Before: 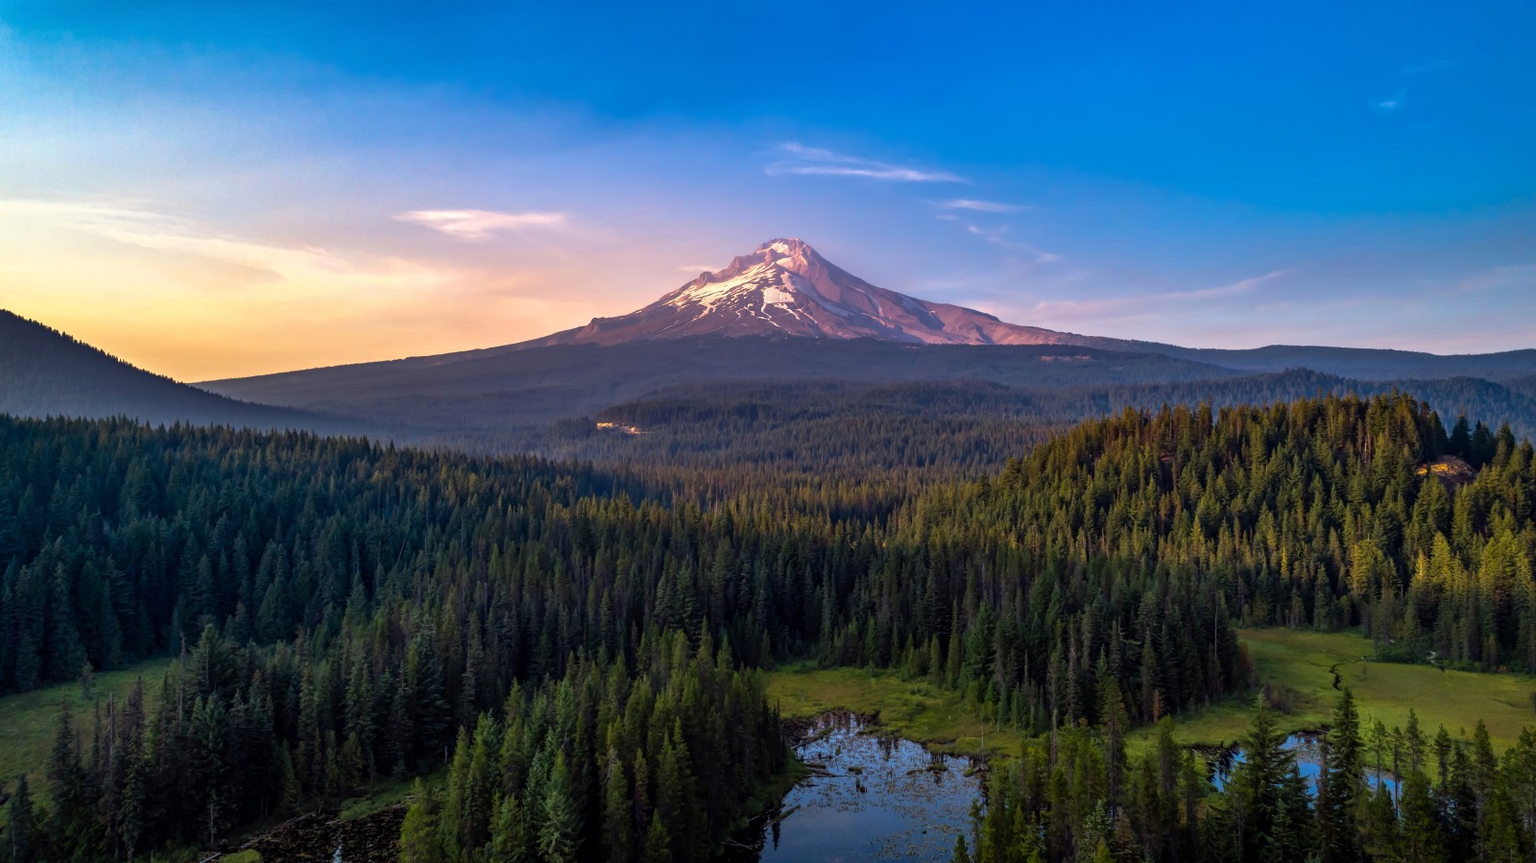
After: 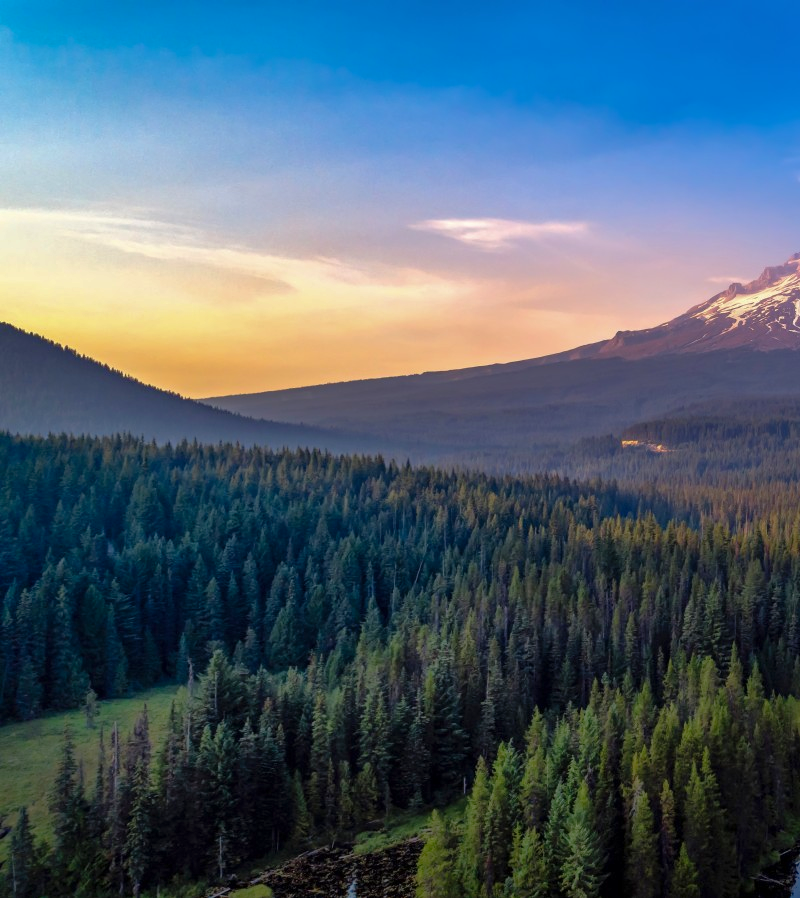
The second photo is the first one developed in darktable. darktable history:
shadows and highlights: on, module defaults
crop and rotate: left 0.005%, top 0%, right 49.935%
